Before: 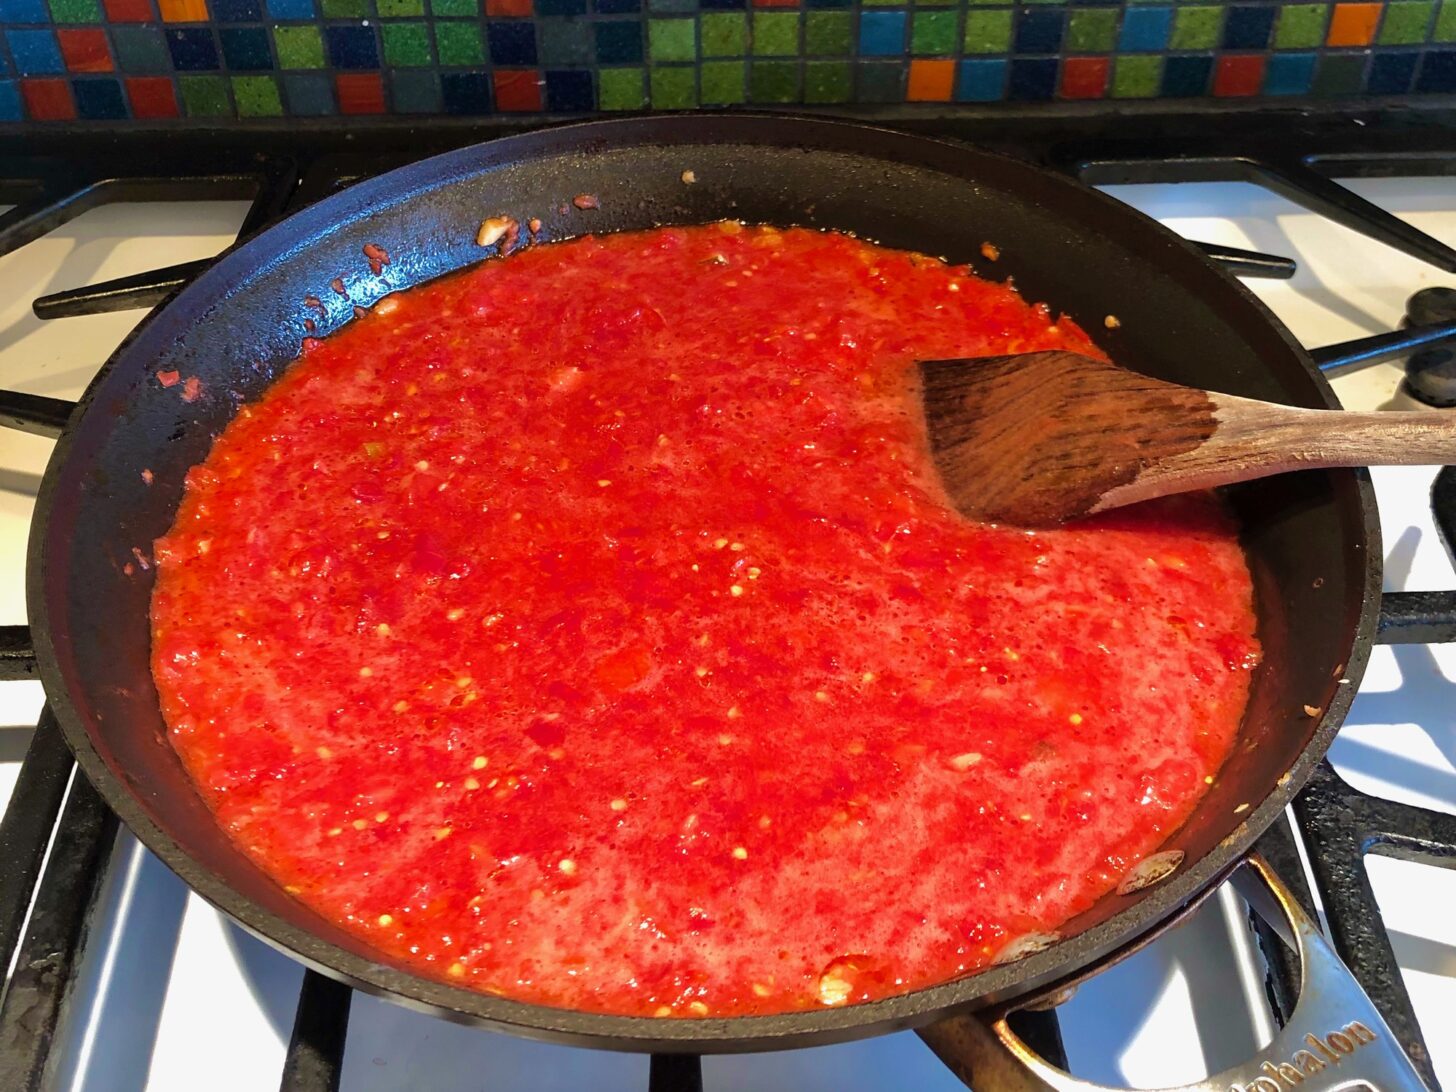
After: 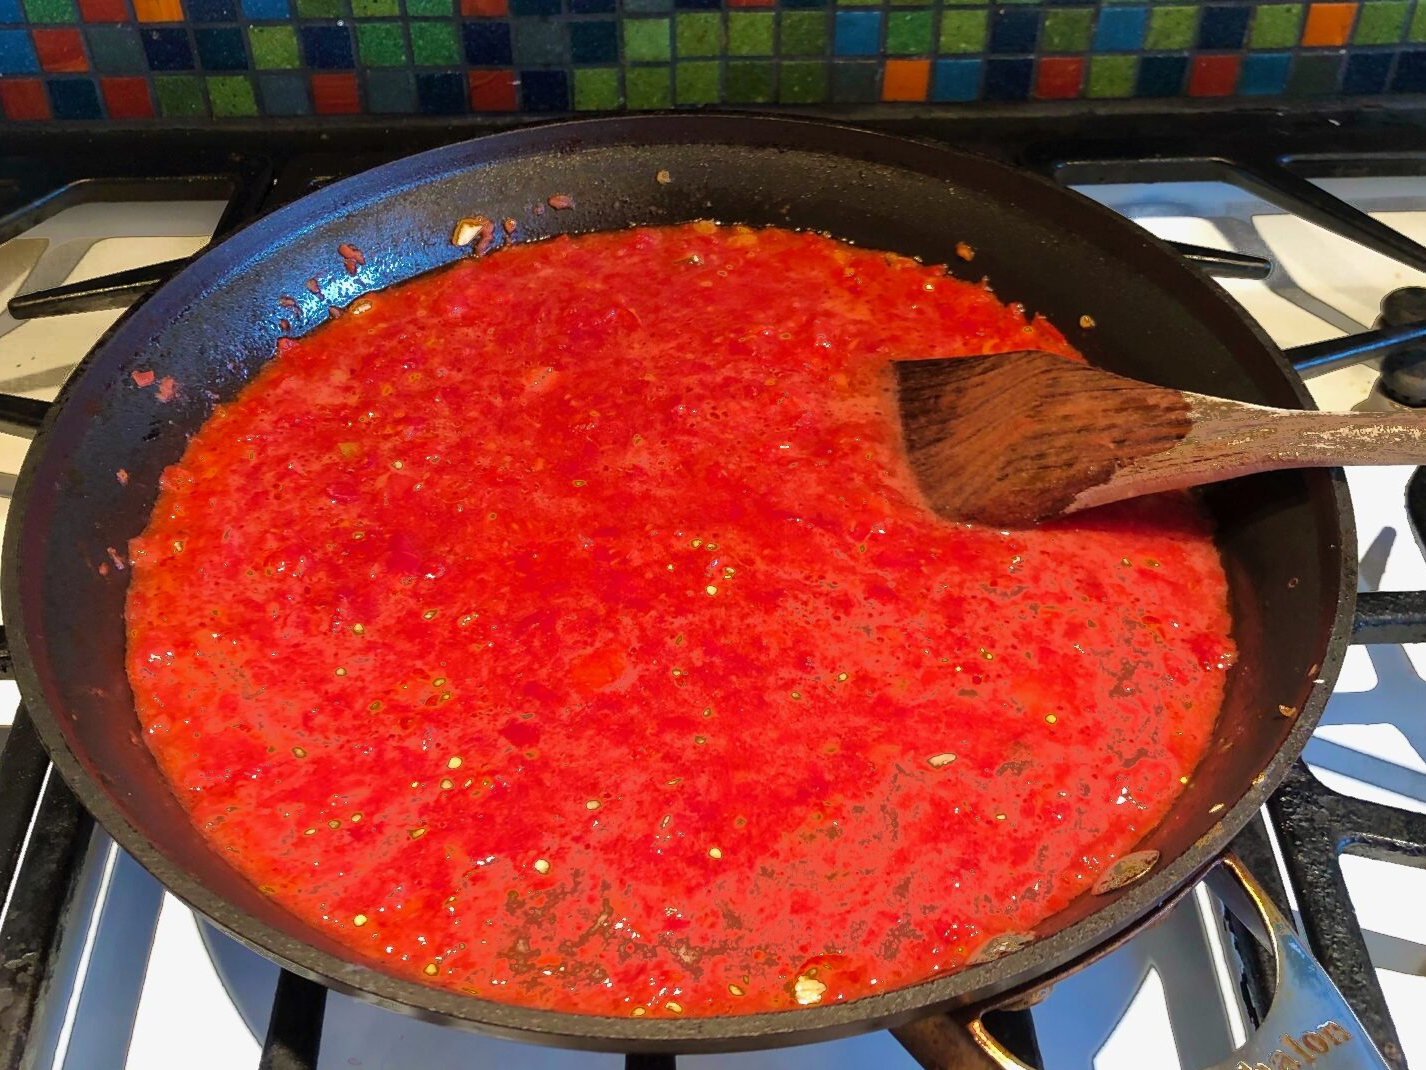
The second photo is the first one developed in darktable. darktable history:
crop: left 1.743%, right 0.268%, bottom 2.011%
fill light: exposure -0.73 EV, center 0.69, width 2.2
